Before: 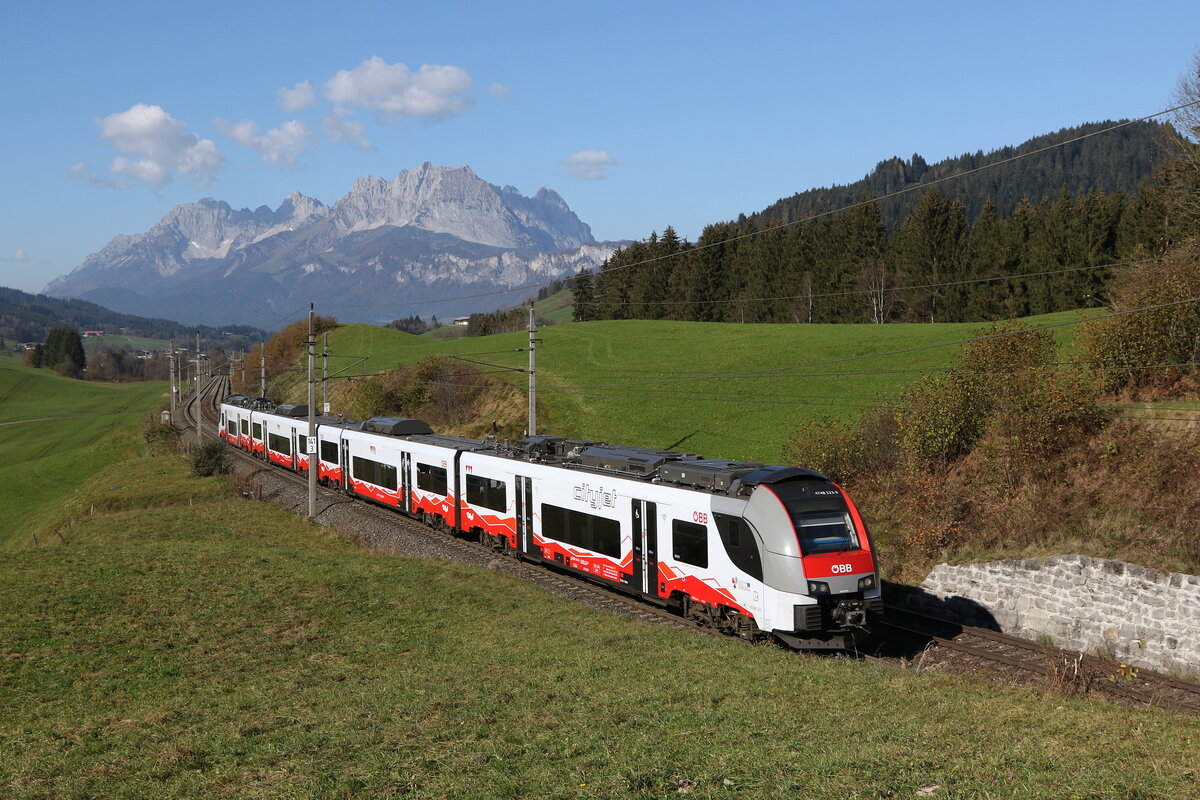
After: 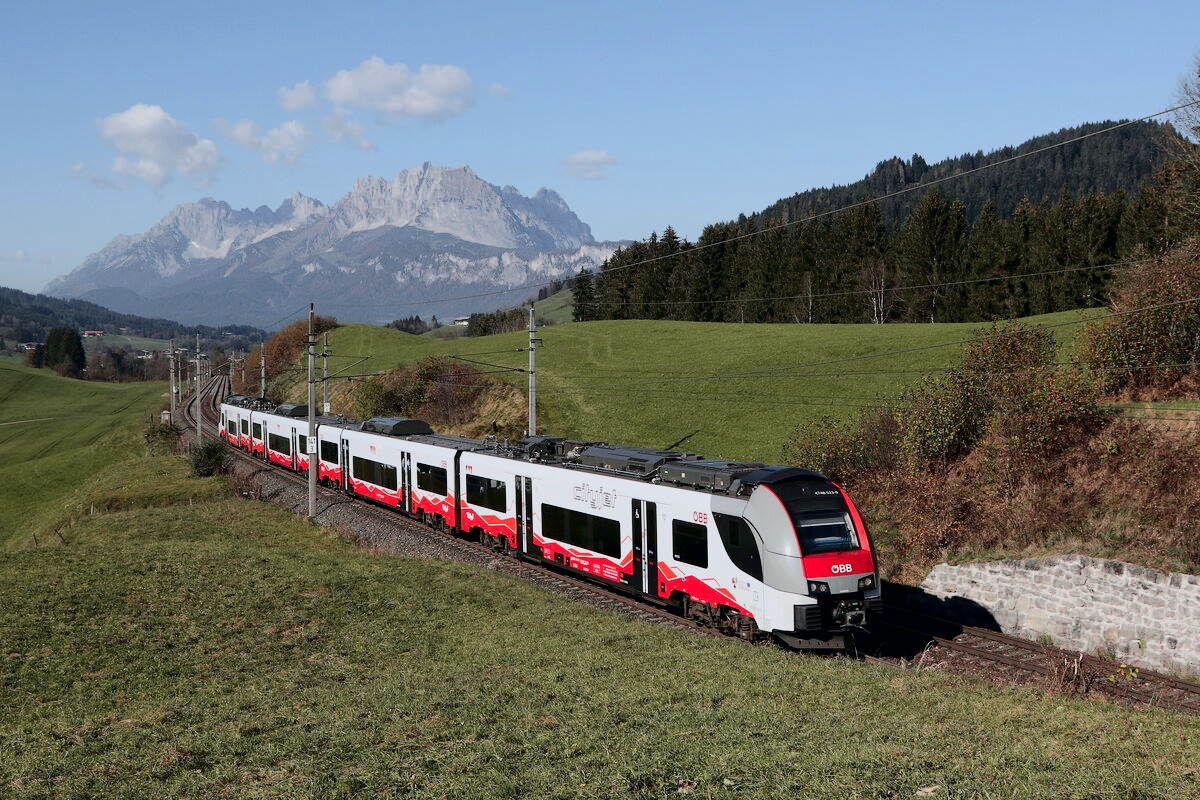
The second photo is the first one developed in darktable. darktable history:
tone curve: curves: ch0 [(0, 0) (0.049, 0.01) (0.154, 0.081) (0.491, 0.519) (0.748, 0.765) (1, 0.919)]; ch1 [(0, 0) (0.172, 0.123) (0.317, 0.272) (0.391, 0.424) (0.499, 0.497) (0.531, 0.541) (0.615, 0.608) (0.741, 0.783) (1, 1)]; ch2 [(0, 0) (0.411, 0.424) (0.483, 0.478) (0.546, 0.532) (0.652, 0.633) (1, 1)], color space Lab, independent channels, preserve colors none
